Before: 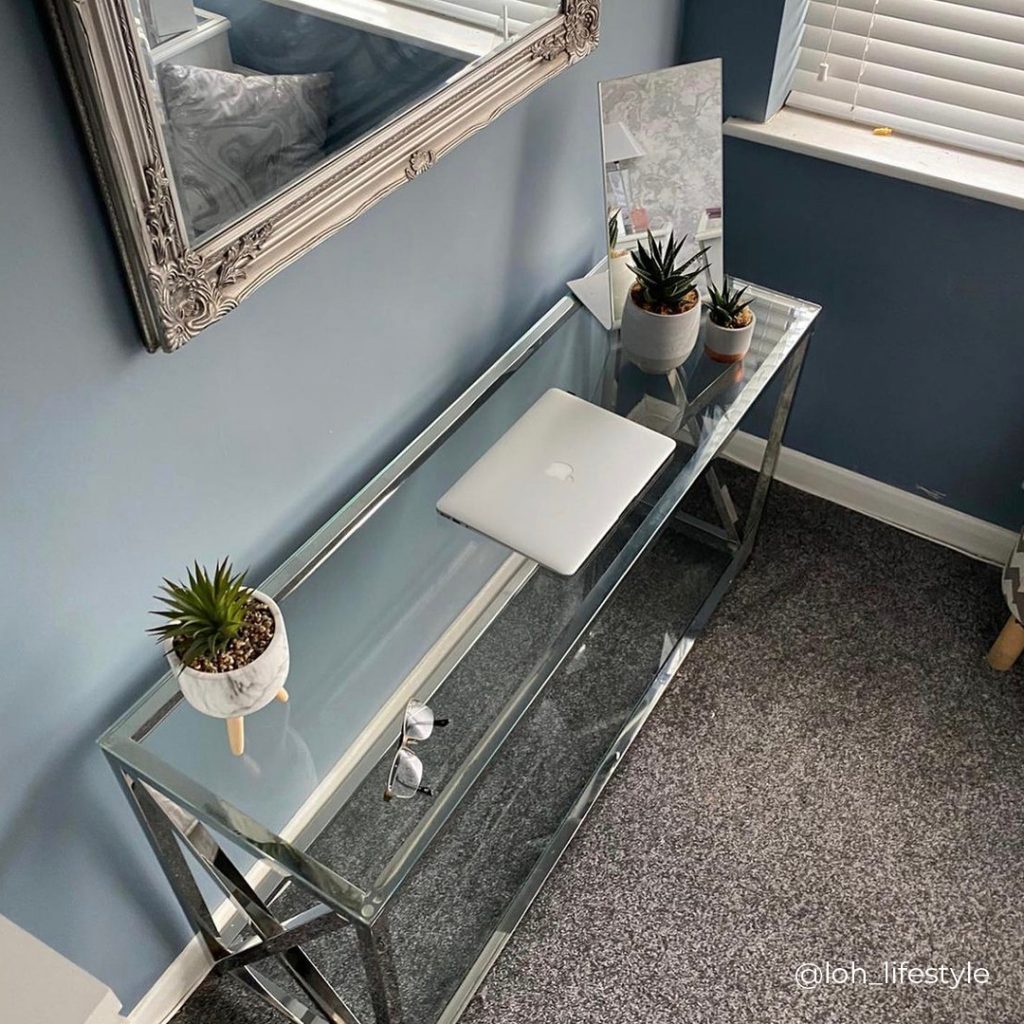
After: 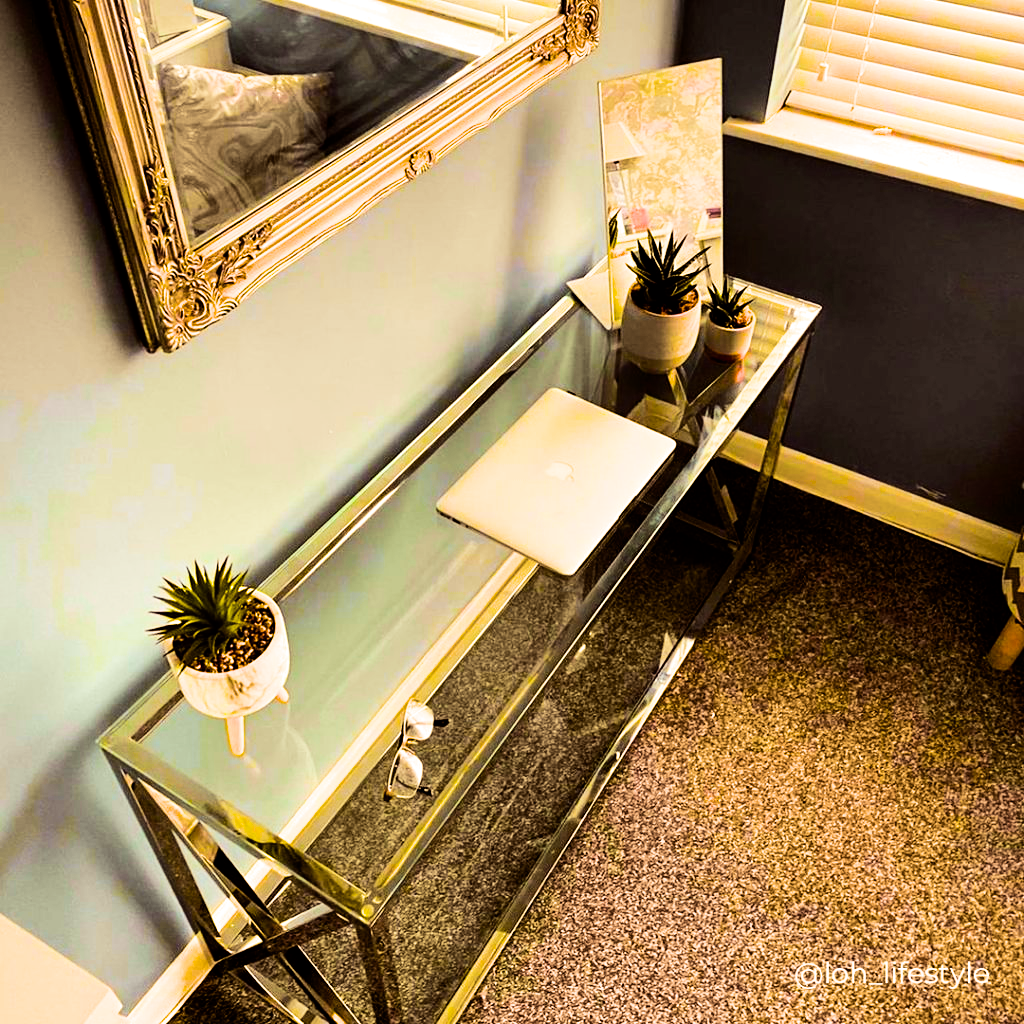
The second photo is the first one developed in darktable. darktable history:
color balance: lift [1.001, 1.007, 1, 0.993], gamma [1.023, 1.026, 1.01, 0.974], gain [0.964, 1.059, 1.073, 0.927]
color balance rgb: linear chroma grading › highlights 100%, linear chroma grading › global chroma 23.41%, perceptual saturation grading › global saturation 35.38%, hue shift -10.68°, perceptual brilliance grading › highlights 47.25%, perceptual brilliance grading › mid-tones 22.2%, perceptual brilliance grading › shadows -5.93%
filmic rgb: black relative exposure -5 EV, hardness 2.88, contrast 1.3, highlights saturation mix -30%
